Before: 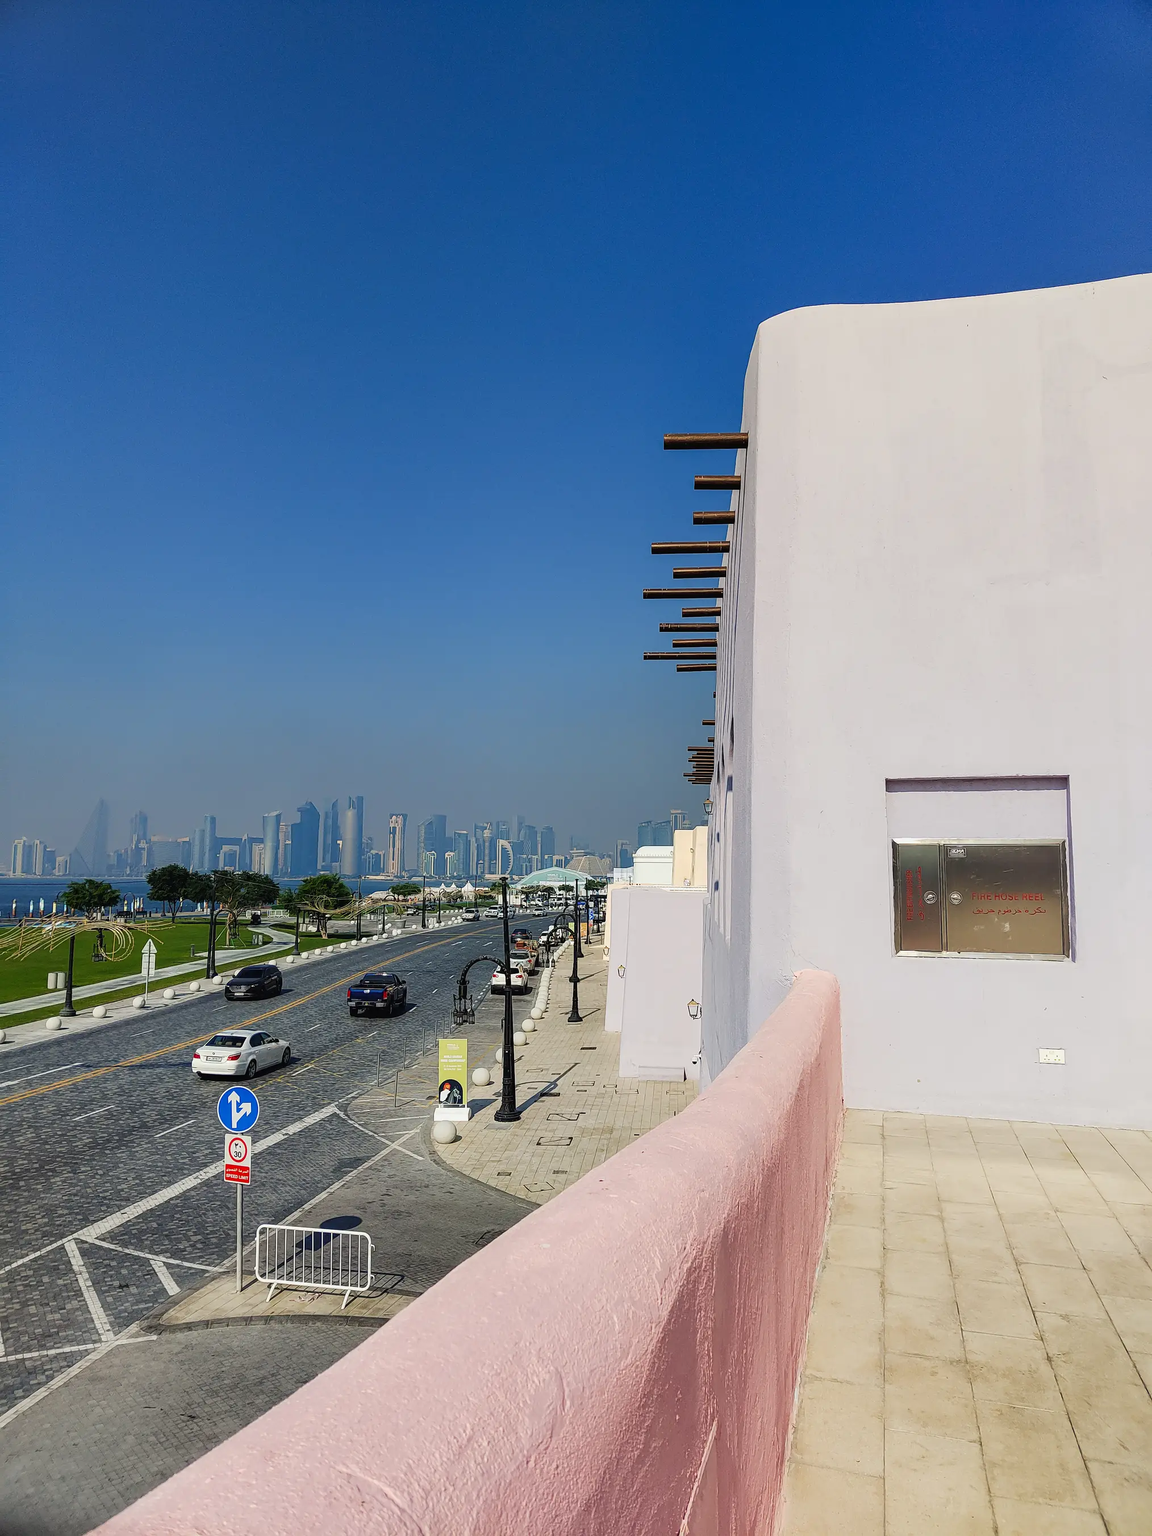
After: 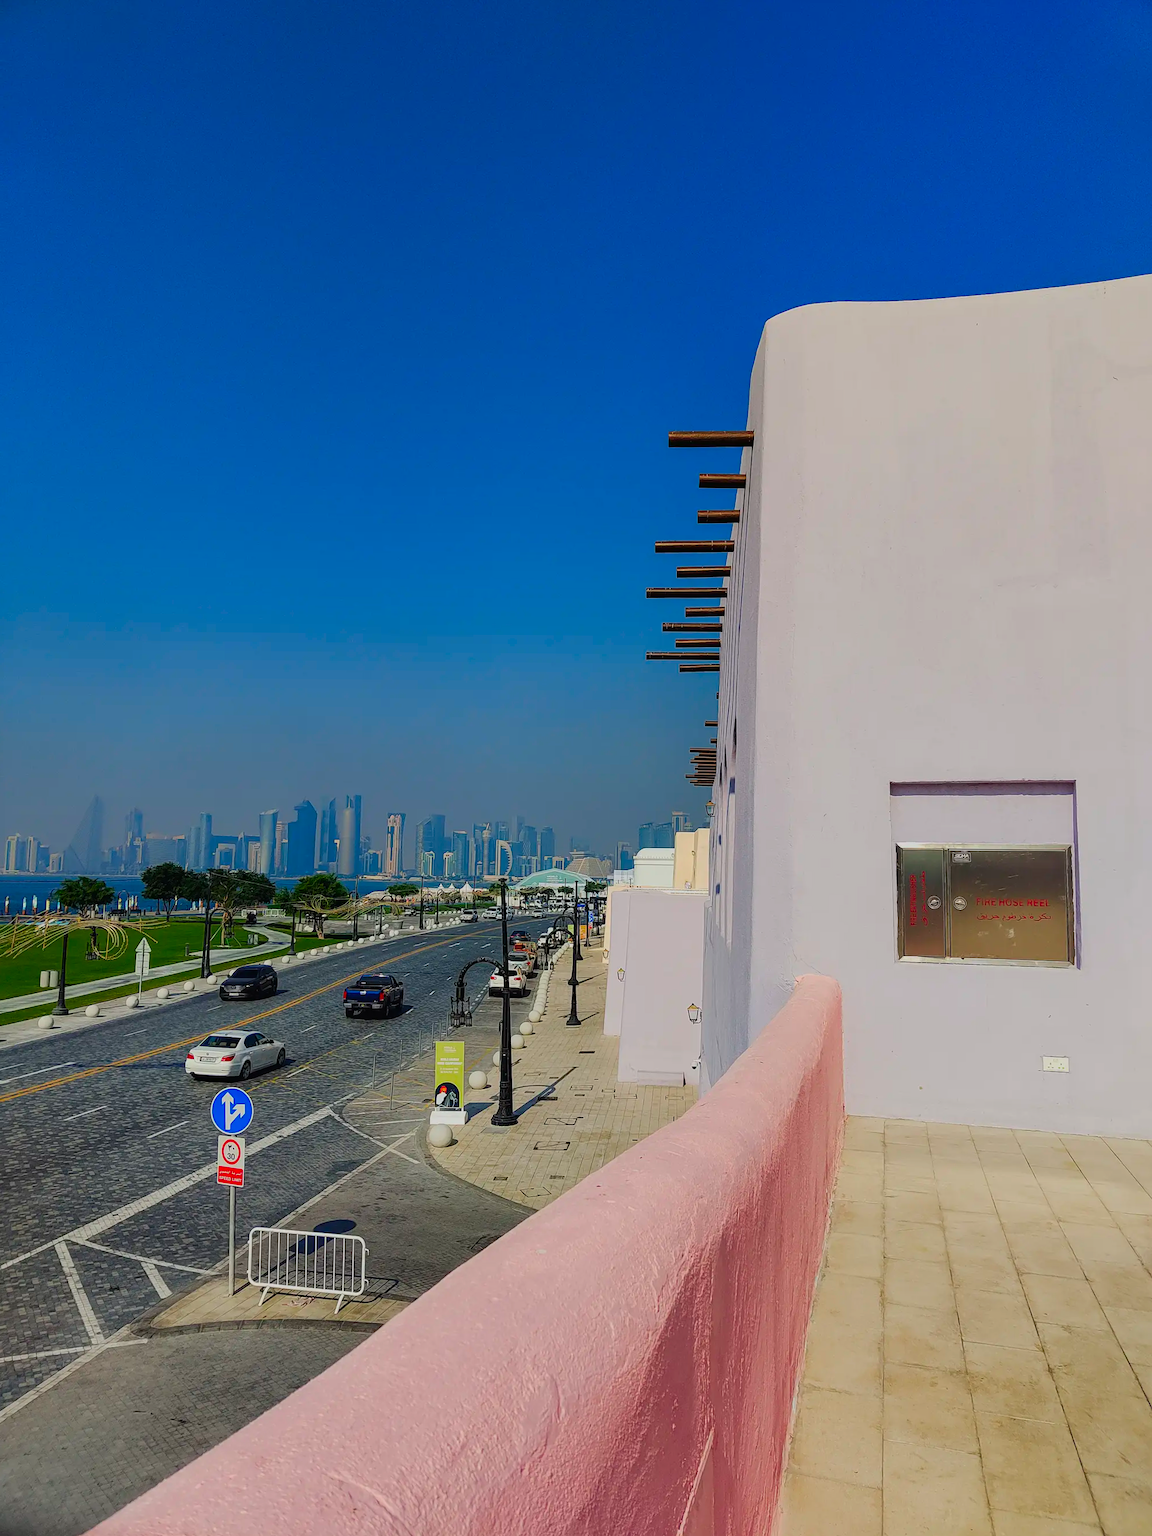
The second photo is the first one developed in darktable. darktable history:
exposure: exposure -0.462 EV, compensate highlight preservation false
crop and rotate: angle -0.5°
color contrast: green-magenta contrast 1.69, blue-yellow contrast 1.49
